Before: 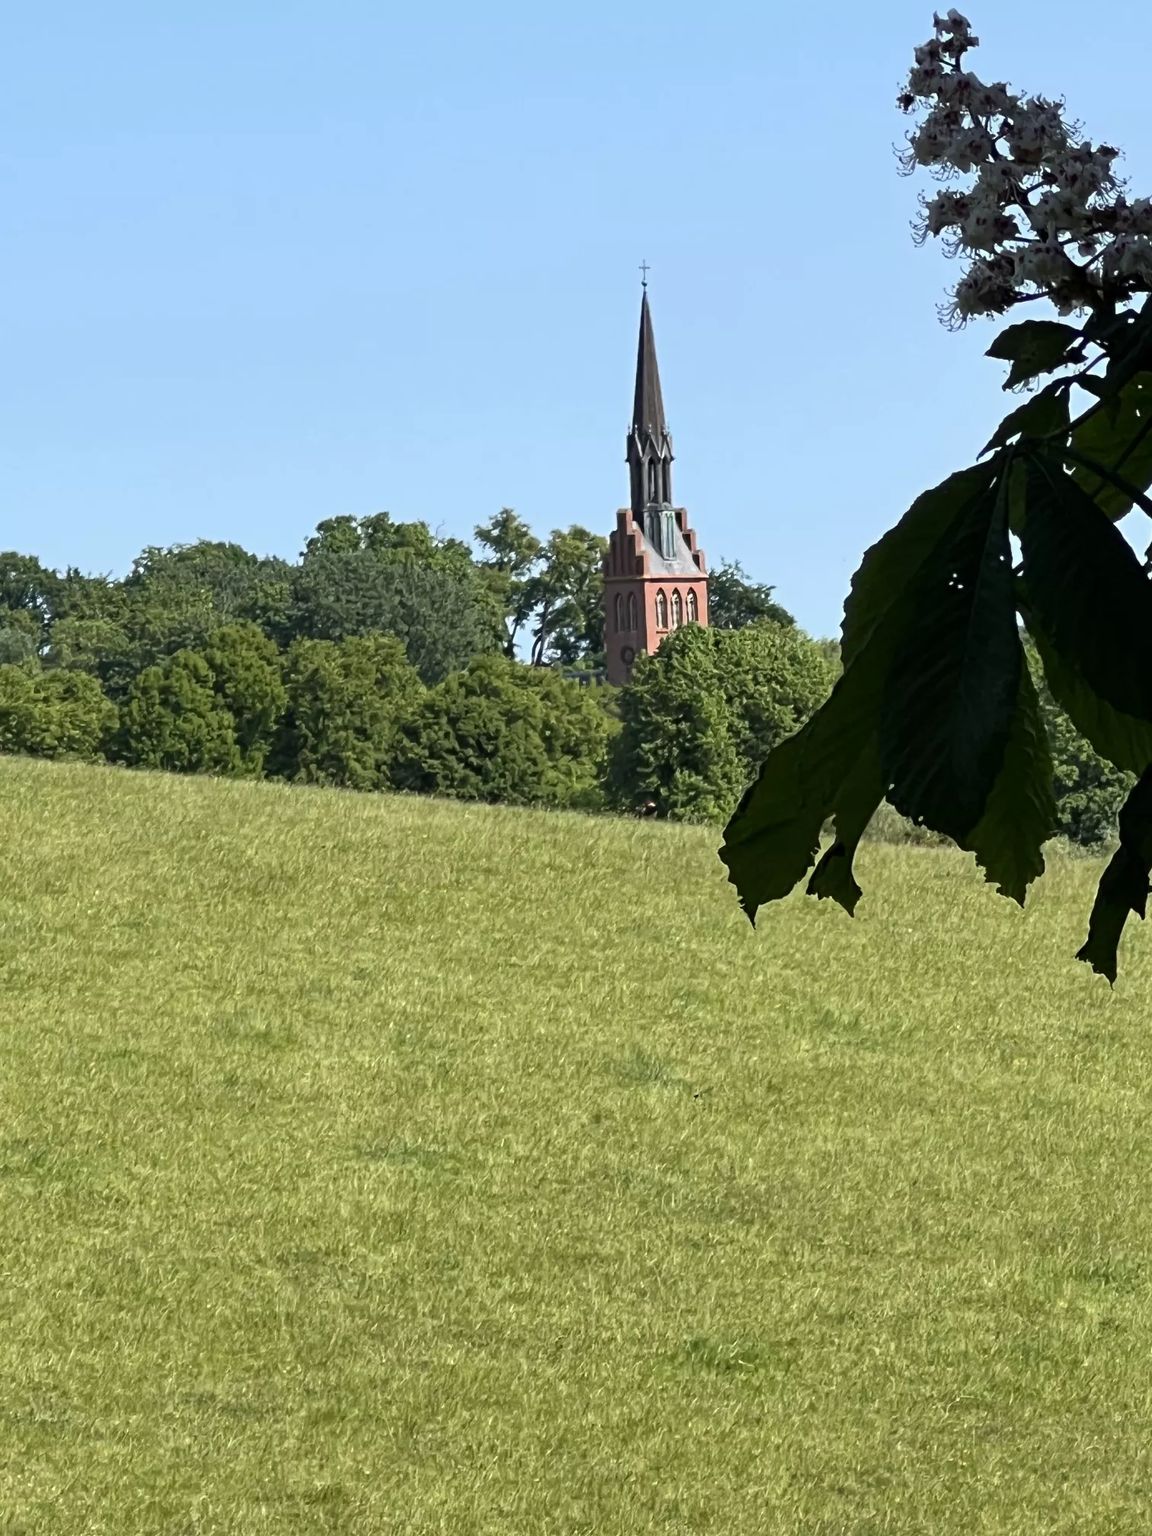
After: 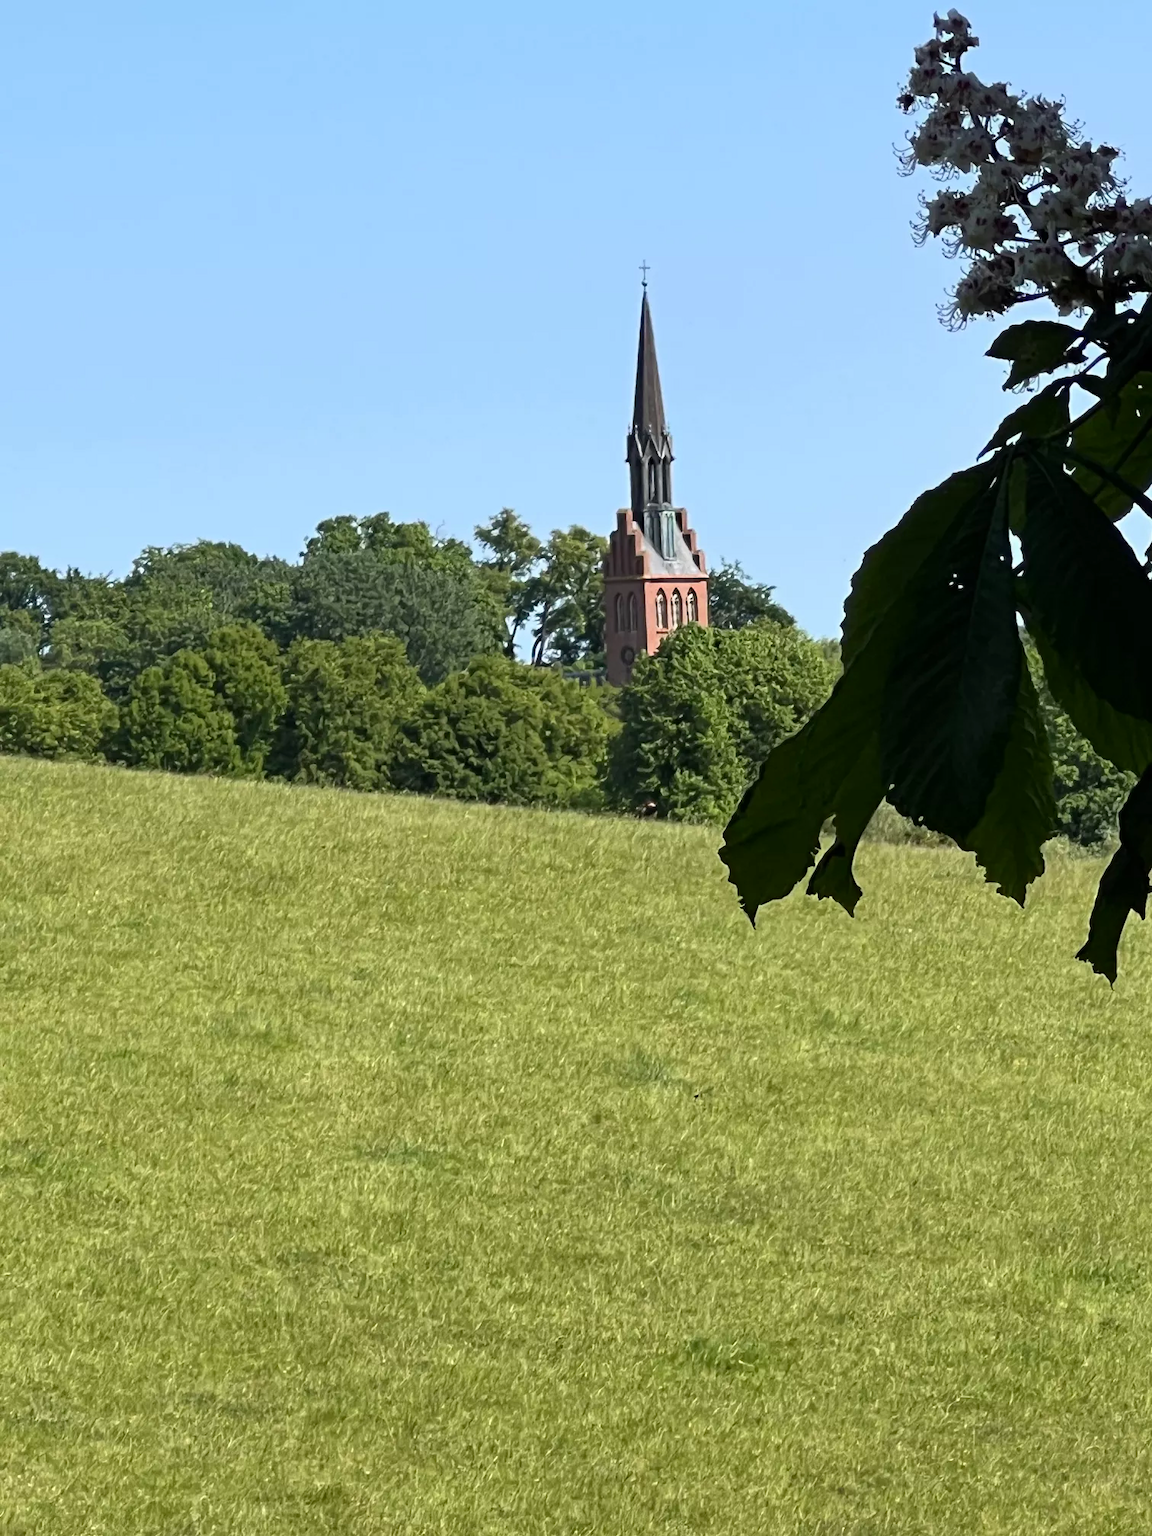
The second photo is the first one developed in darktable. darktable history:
exposure: compensate highlight preservation false
contrast brightness saturation: saturation 0.1
